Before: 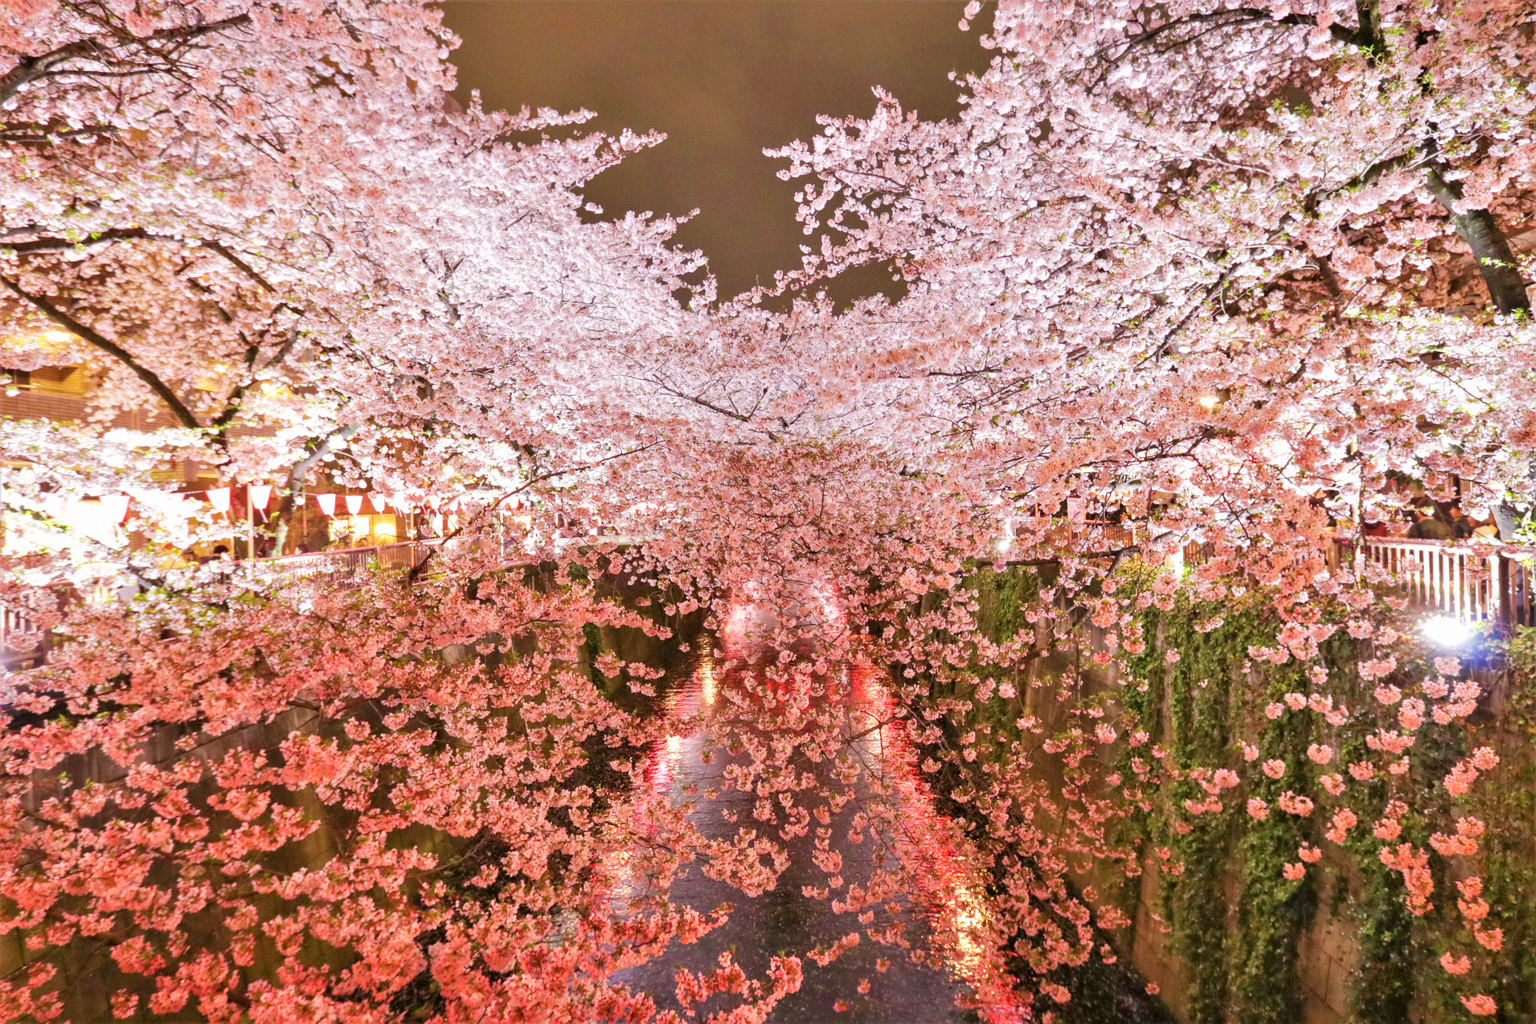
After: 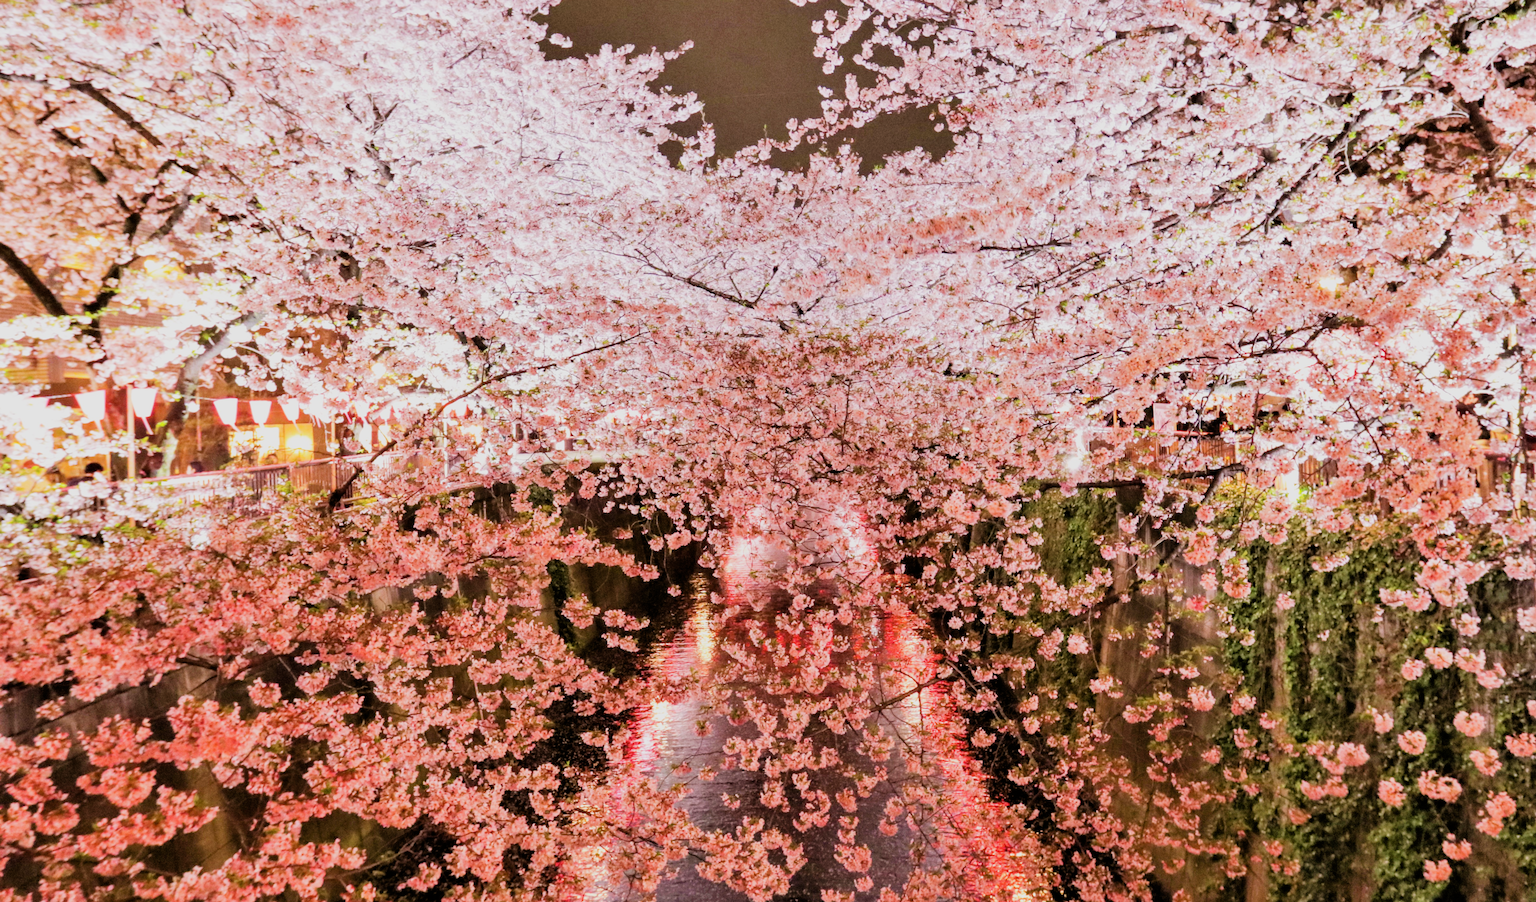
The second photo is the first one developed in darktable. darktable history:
filmic rgb: black relative exposure -5.03 EV, white relative exposure 3.99 EV, hardness 2.91, contrast 1.3, highlights saturation mix -29.71%
crop: left 9.529%, top 17.179%, right 10.585%, bottom 12.371%
